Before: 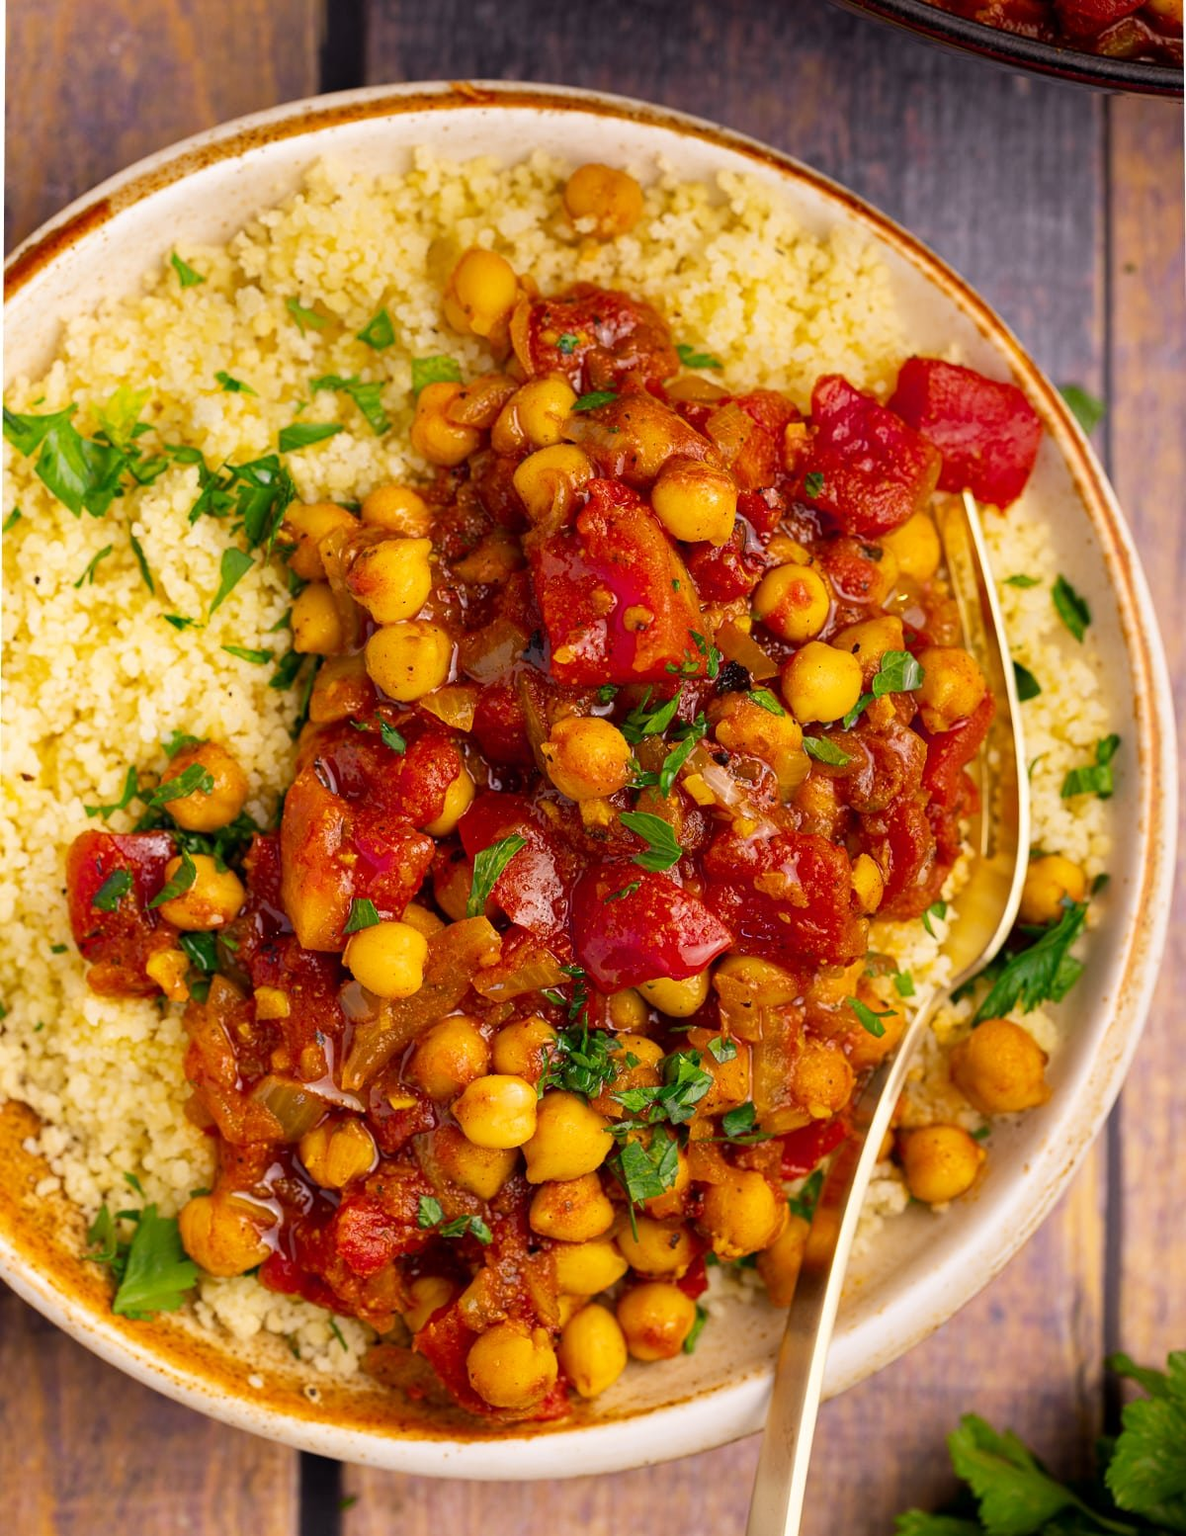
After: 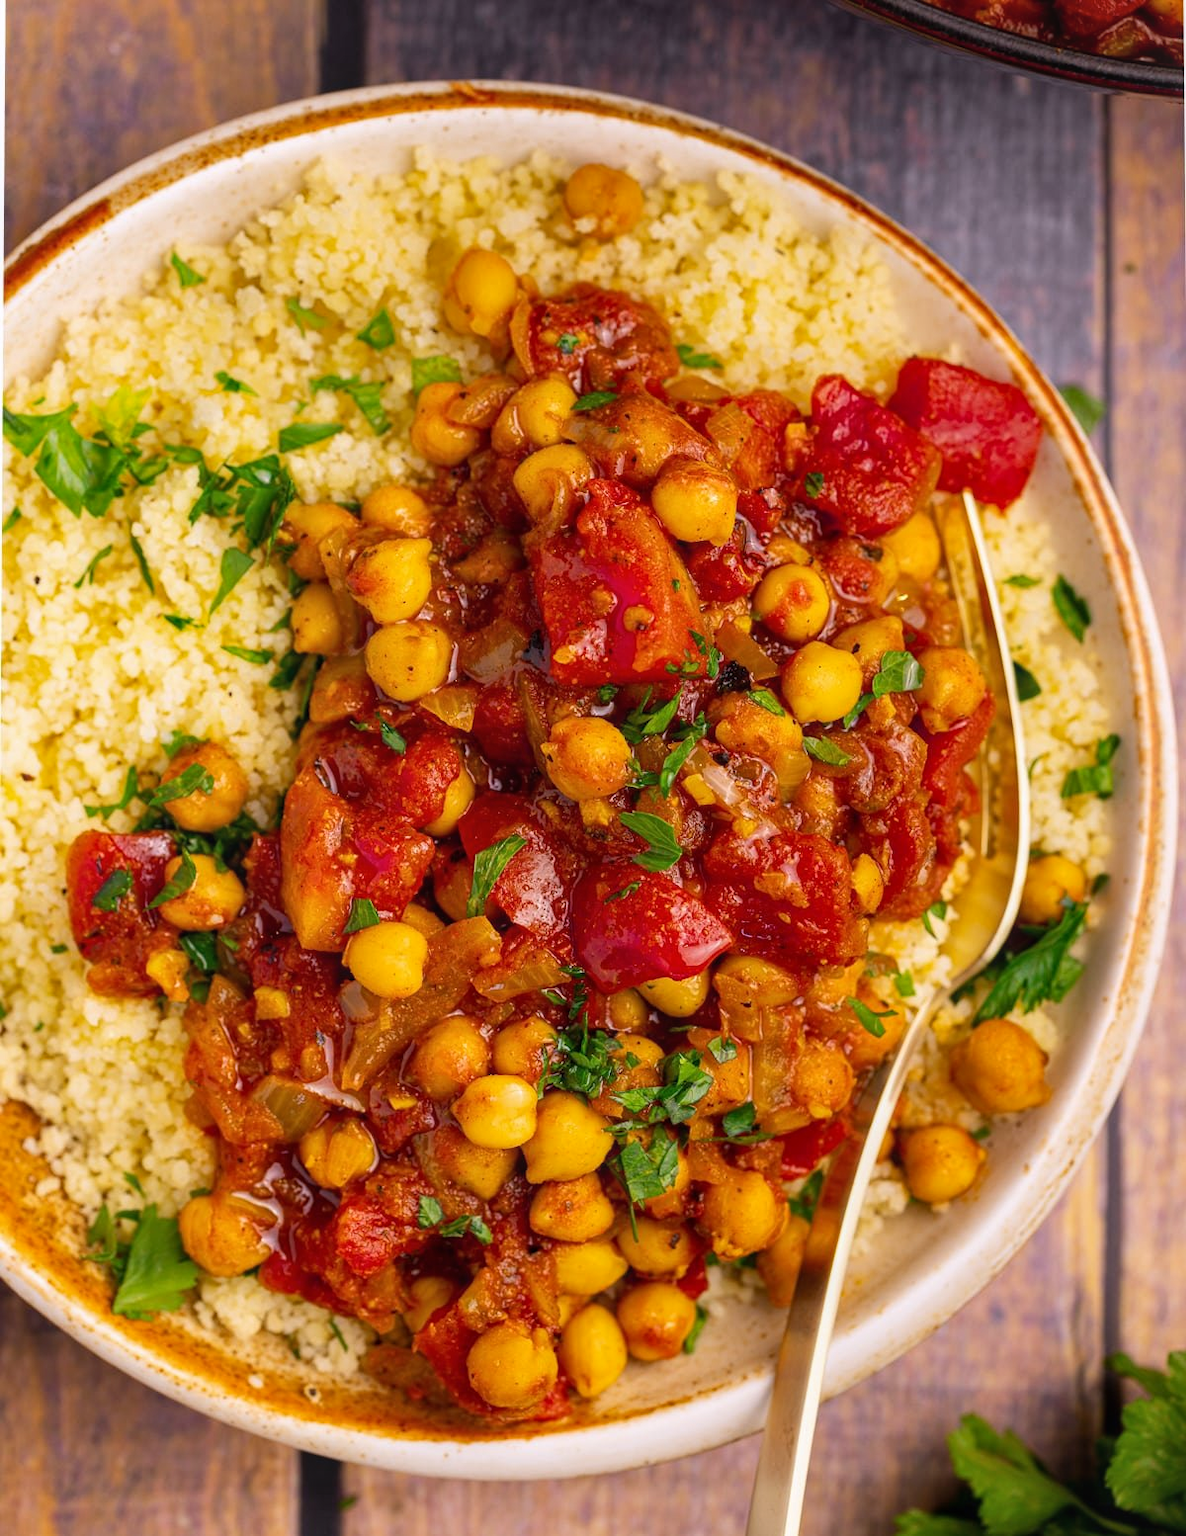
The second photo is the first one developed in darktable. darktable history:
white balance: red 1.004, blue 1.024
local contrast: detail 110%
